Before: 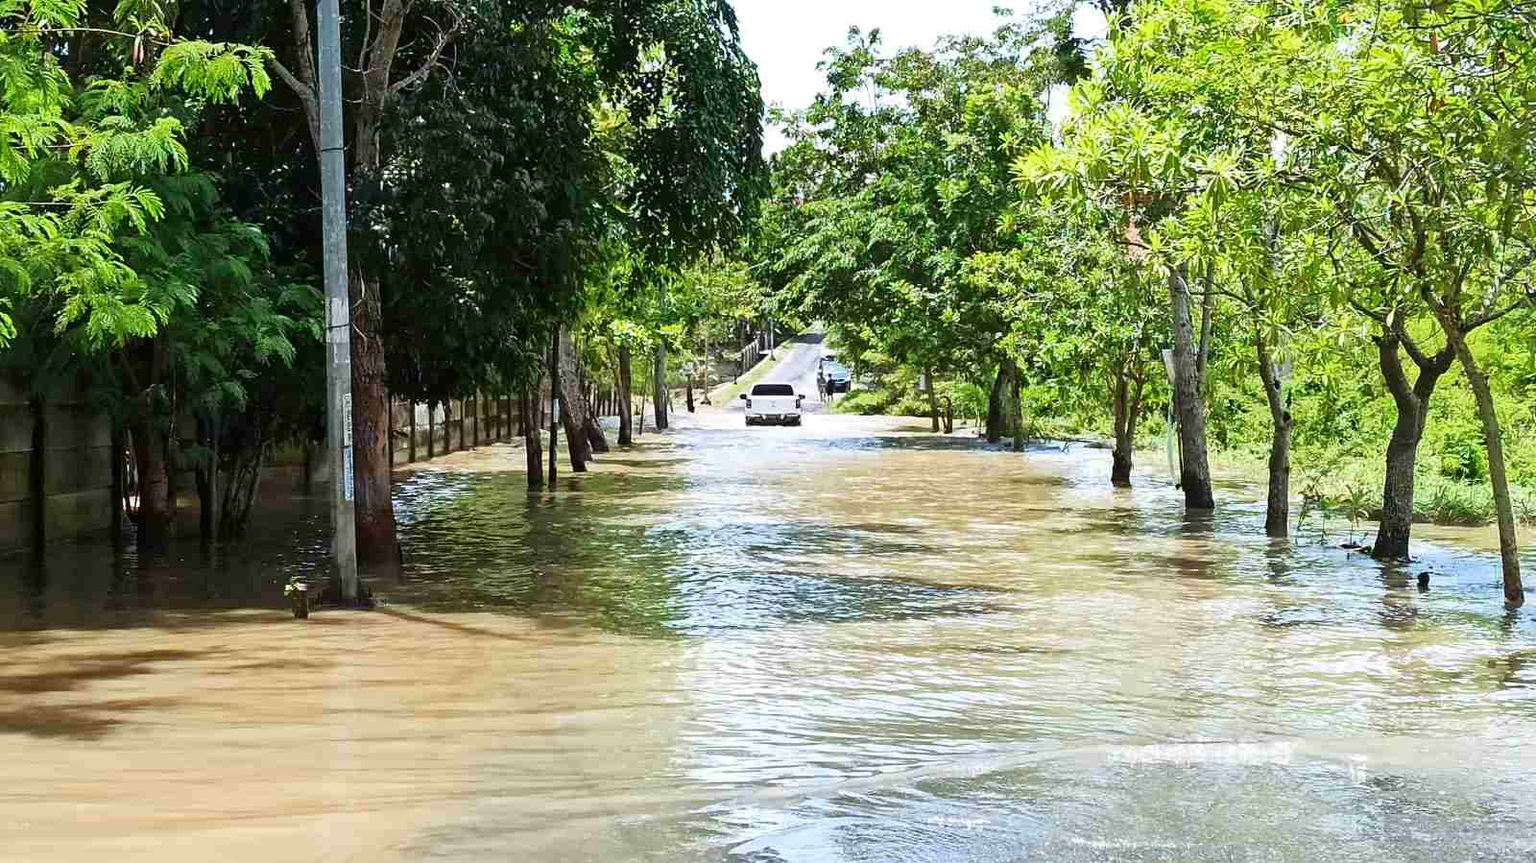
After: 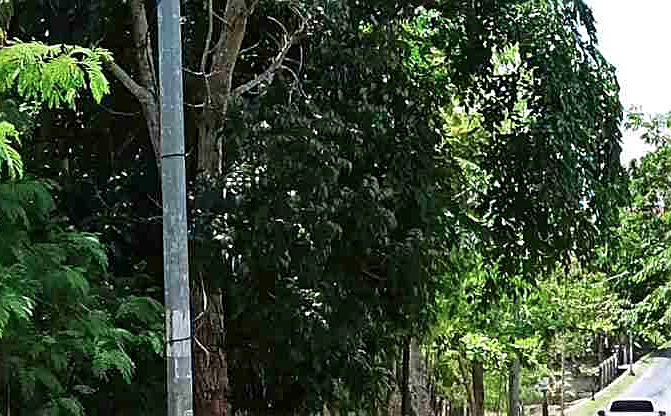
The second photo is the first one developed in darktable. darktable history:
color zones: curves: ch1 [(0.113, 0.438) (0.75, 0.5)]; ch2 [(0.12, 0.526) (0.75, 0.5)]
sharpen: on, module defaults
crop and rotate: left 10.817%, top 0.062%, right 47.194%, bottom 53.626%
